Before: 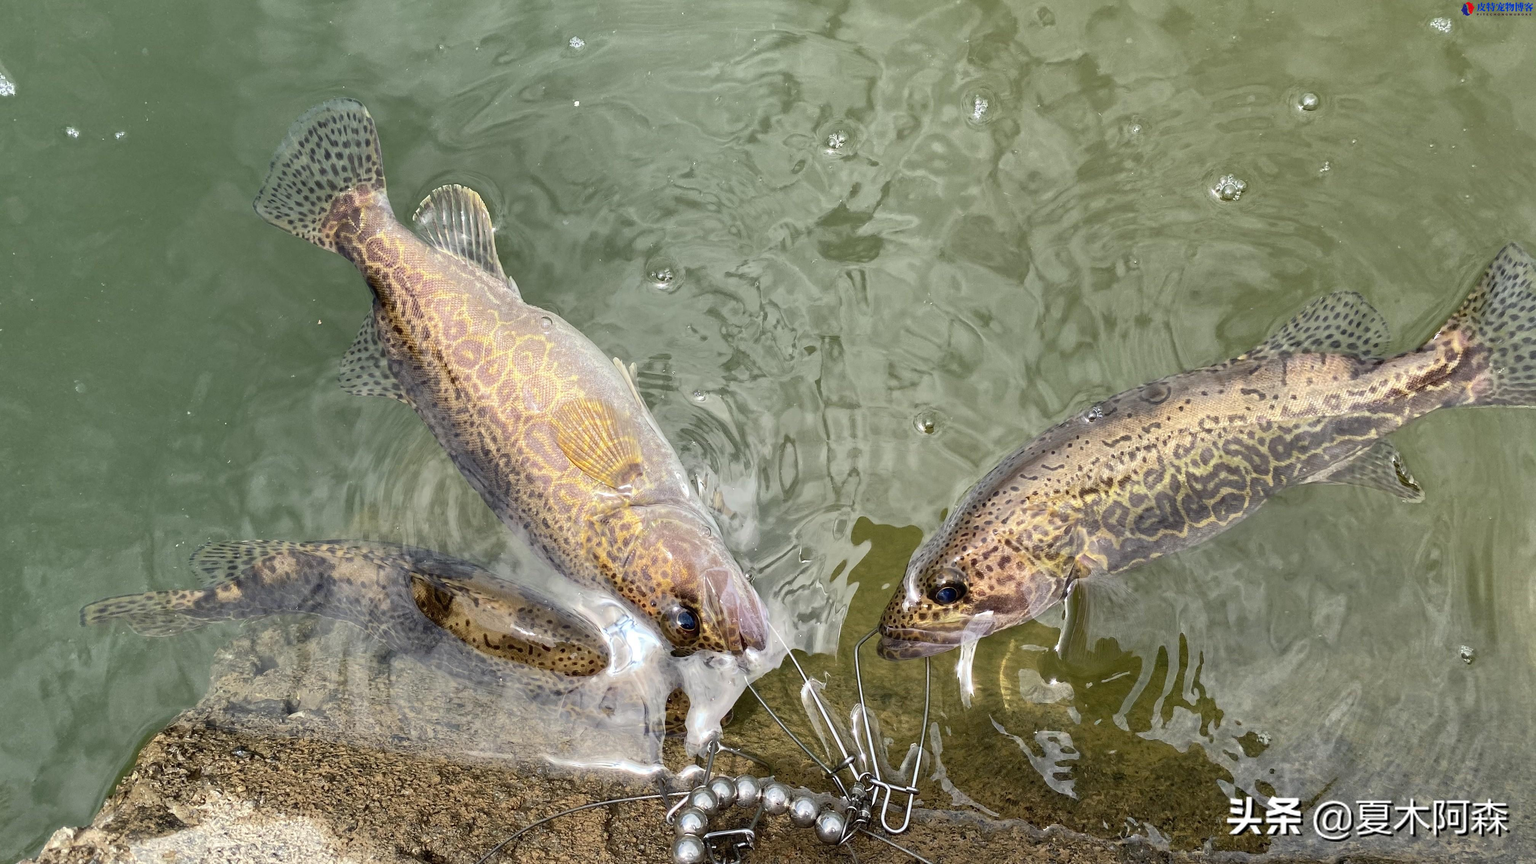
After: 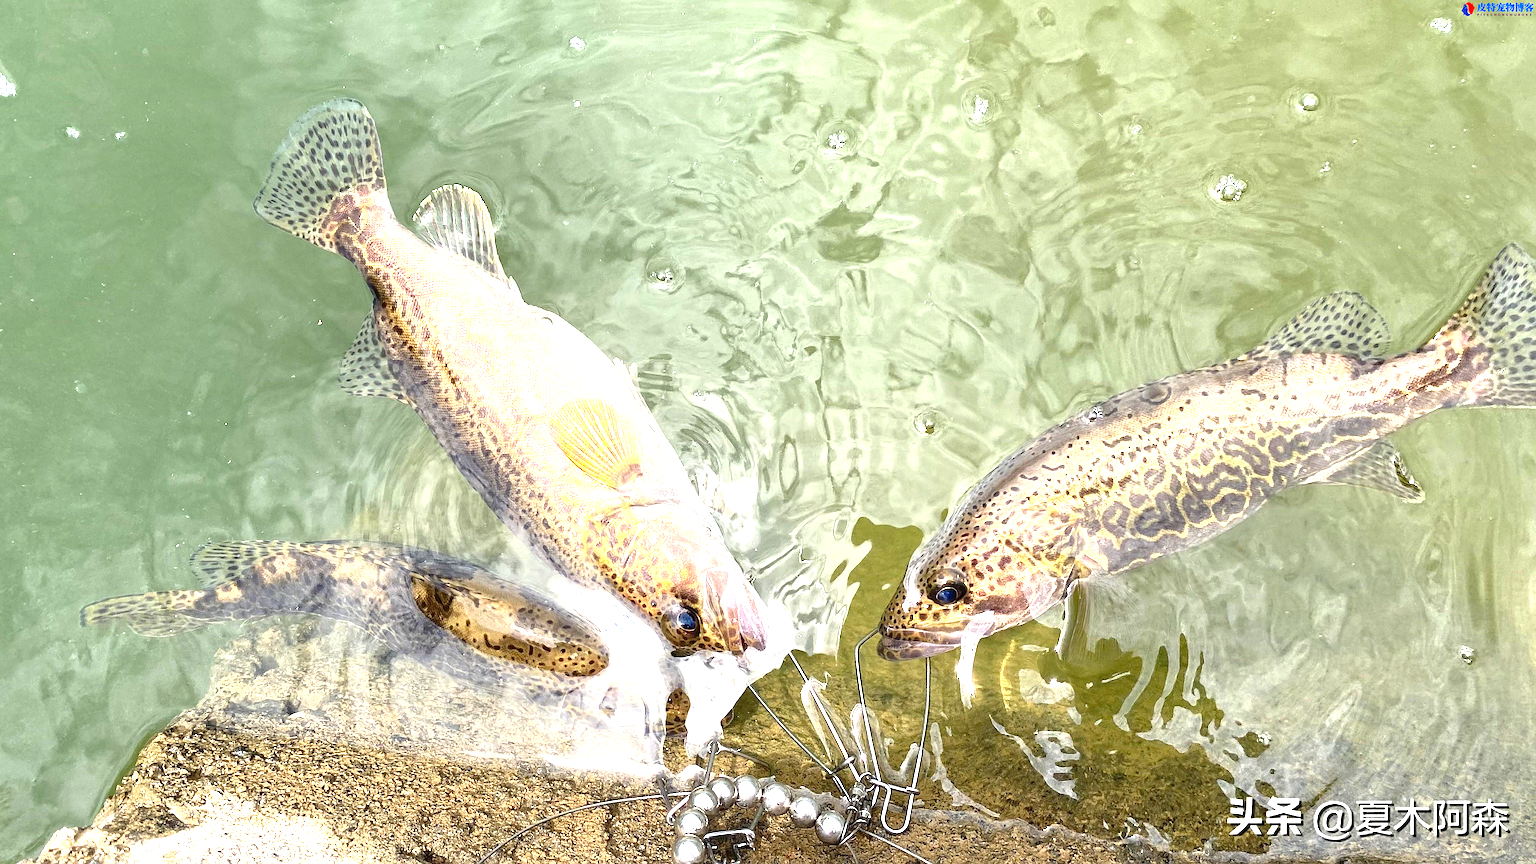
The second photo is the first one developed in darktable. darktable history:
sharpen: on, module defaults
contrast brightness saturation: contrast 0.04, saturation 0.165
exposure: black level correction 0, exposure 1.399 EV, compensate exposure bias true, compensate highlight preservation false
